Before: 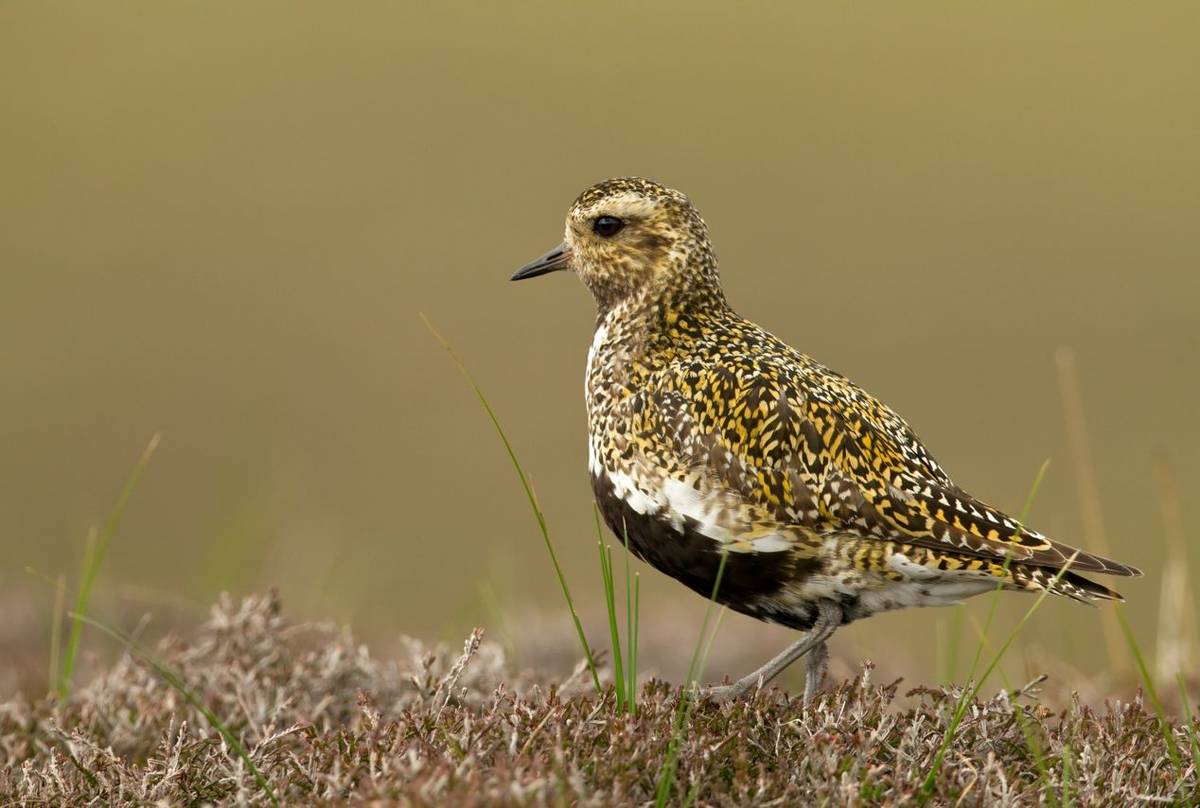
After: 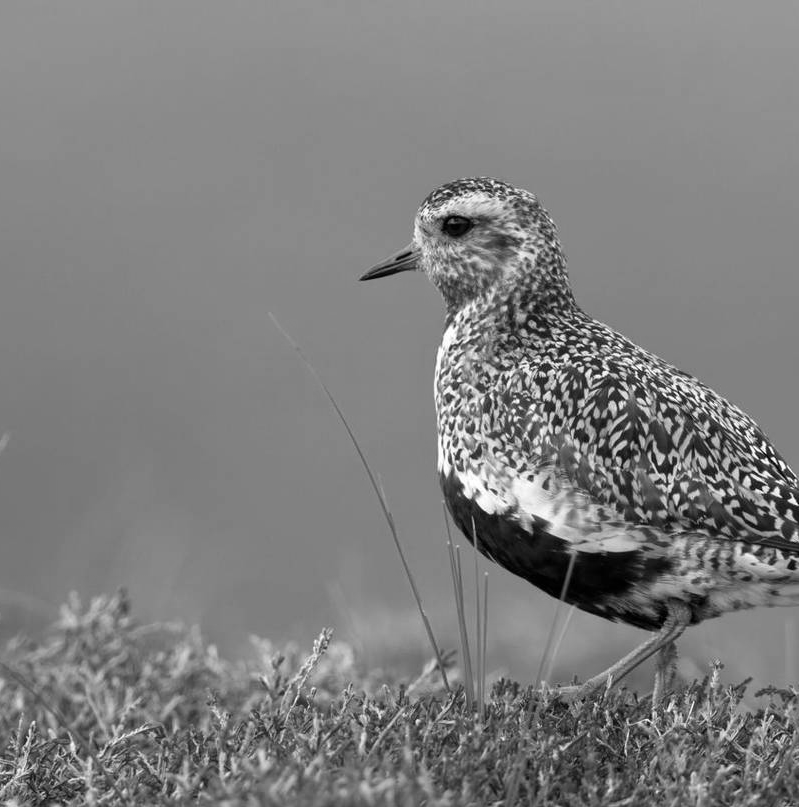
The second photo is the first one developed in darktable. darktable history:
contrast brightness saturation: saturation -1
monochrome: on, module defaults
crop and rotate: left 12.648%, right 20.685%
